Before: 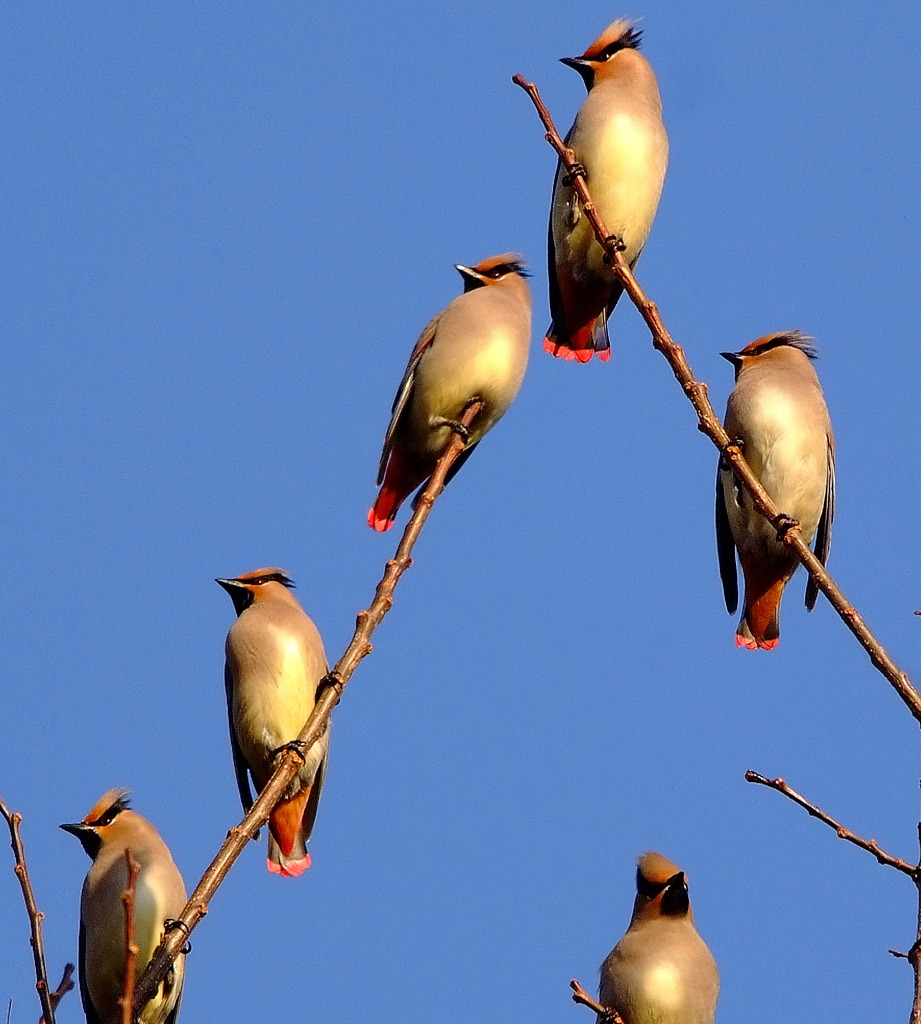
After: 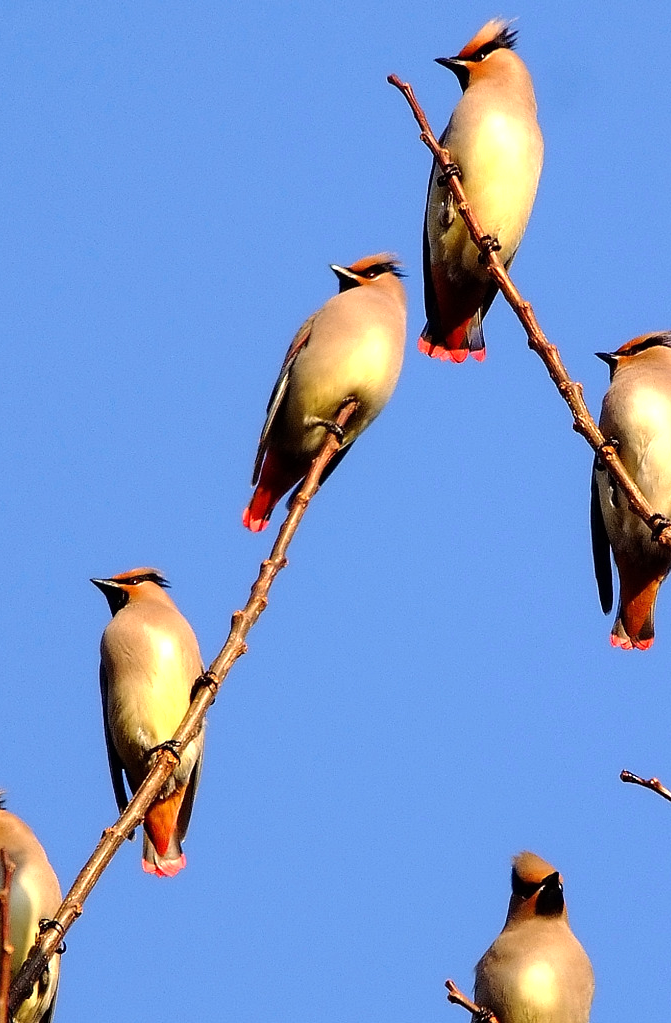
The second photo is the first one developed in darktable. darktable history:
tone equalizer: -8 EV -0.438 EV, -7 EV -0.37 EV, -6 EV -0.339 EV, -5 EV -0.193 EV, -3 EV 0.19 EV, -2 EV 0.334 EV, -1 EV 0.384 EV, +0 EV 0.421 EV
crop: left 13.608%, top 0%, right 13.47%
exposure: exposure 0.128 EV, compensate highlight preservation false
